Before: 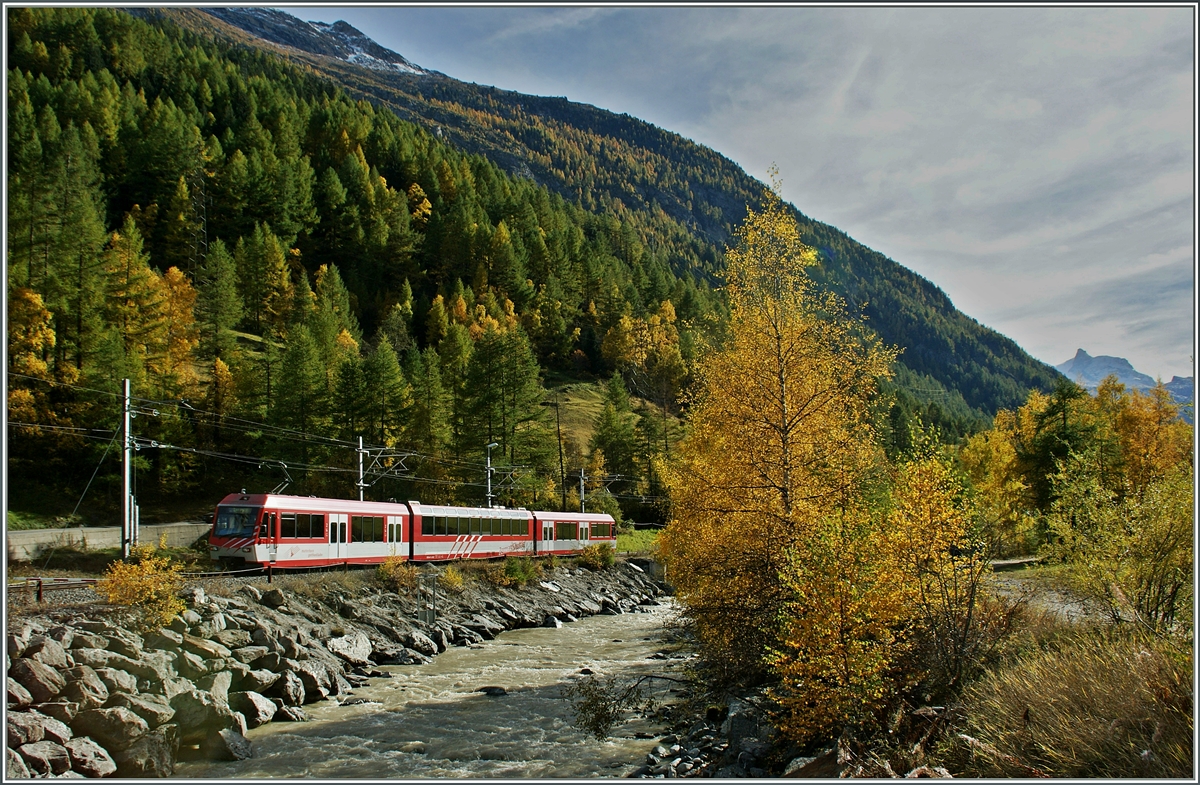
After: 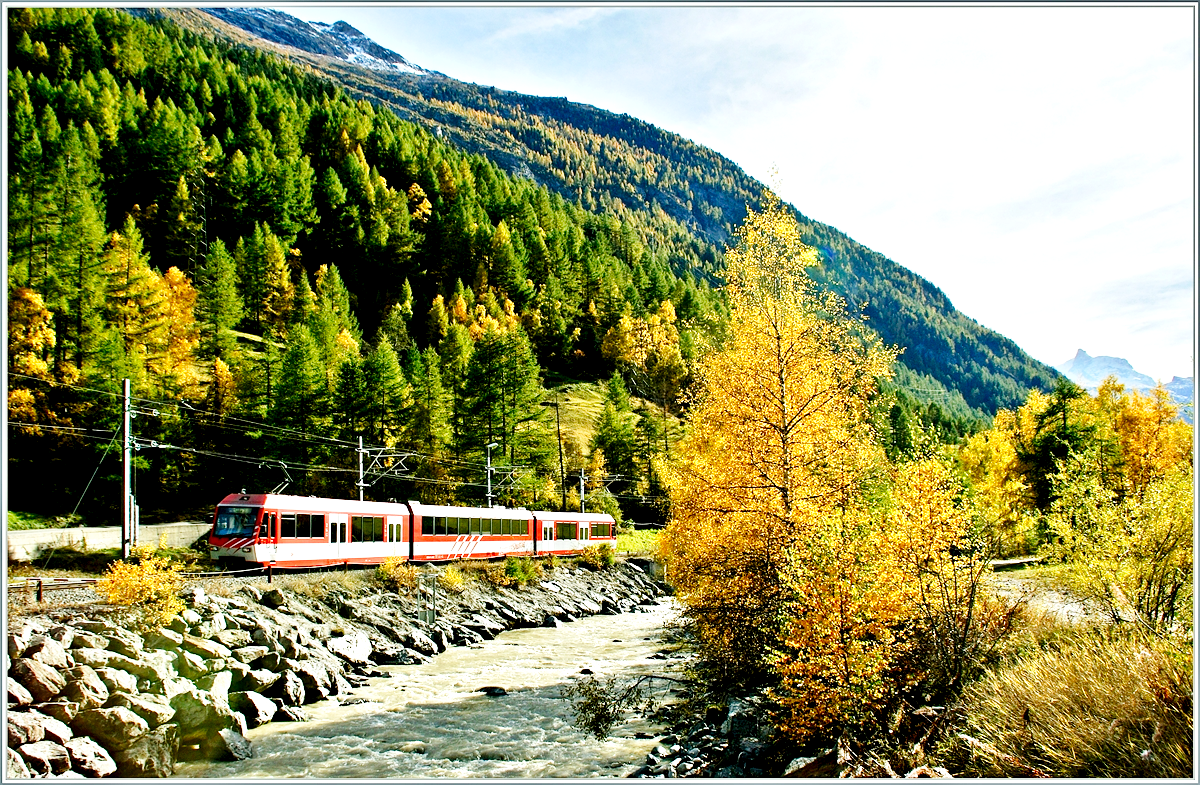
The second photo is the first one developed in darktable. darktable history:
exposure: black level correction 0.009, exposure 1.425 EV, compensate highlight preservation false
base curve: curves: ch0 [(0, 0) (0.032, 0.025) (0.121, 0.166) (0.206, 0.329) (0.605, 0.79) (1, 1)], preserve colors none
